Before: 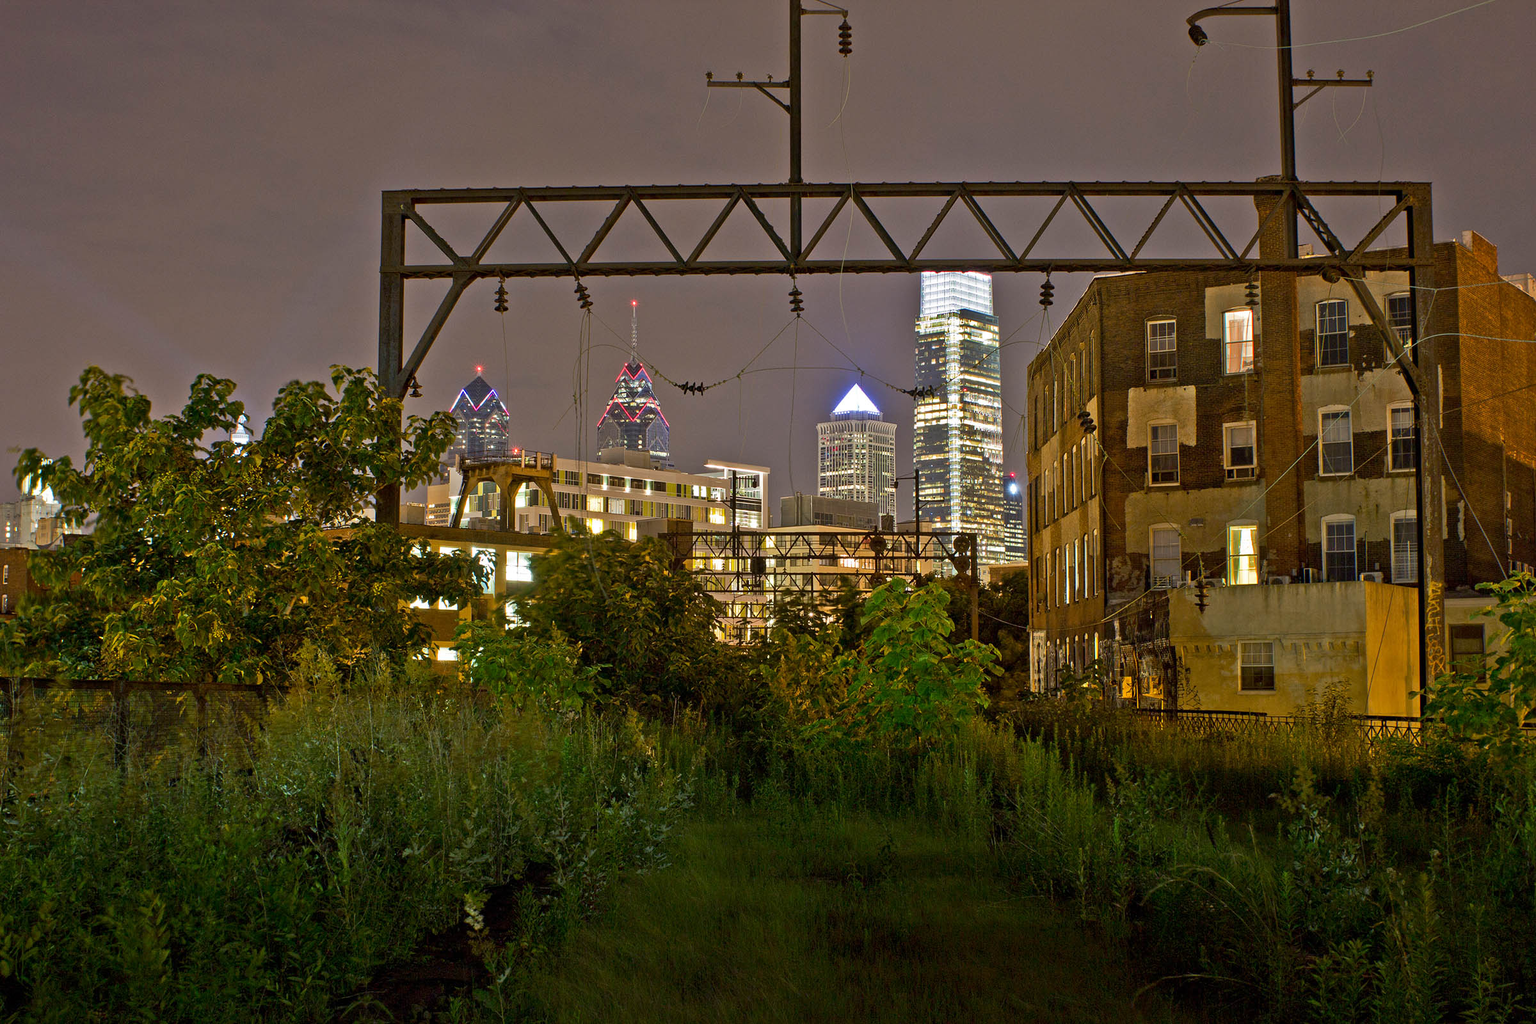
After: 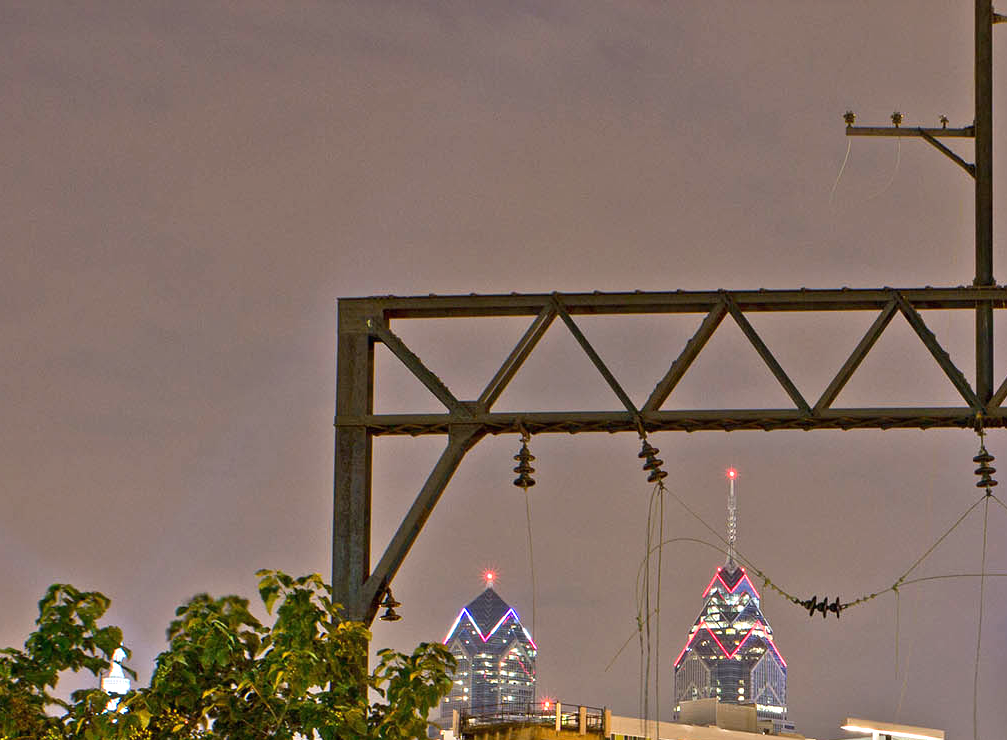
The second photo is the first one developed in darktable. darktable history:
crop and rotate: left 10.817%, top 0.062%, right 47.194%, bottom 53.626%
exposure: black level correction 0, exposure 0.7 EV, compensate exposure bias true, compensate highlight preservation false
